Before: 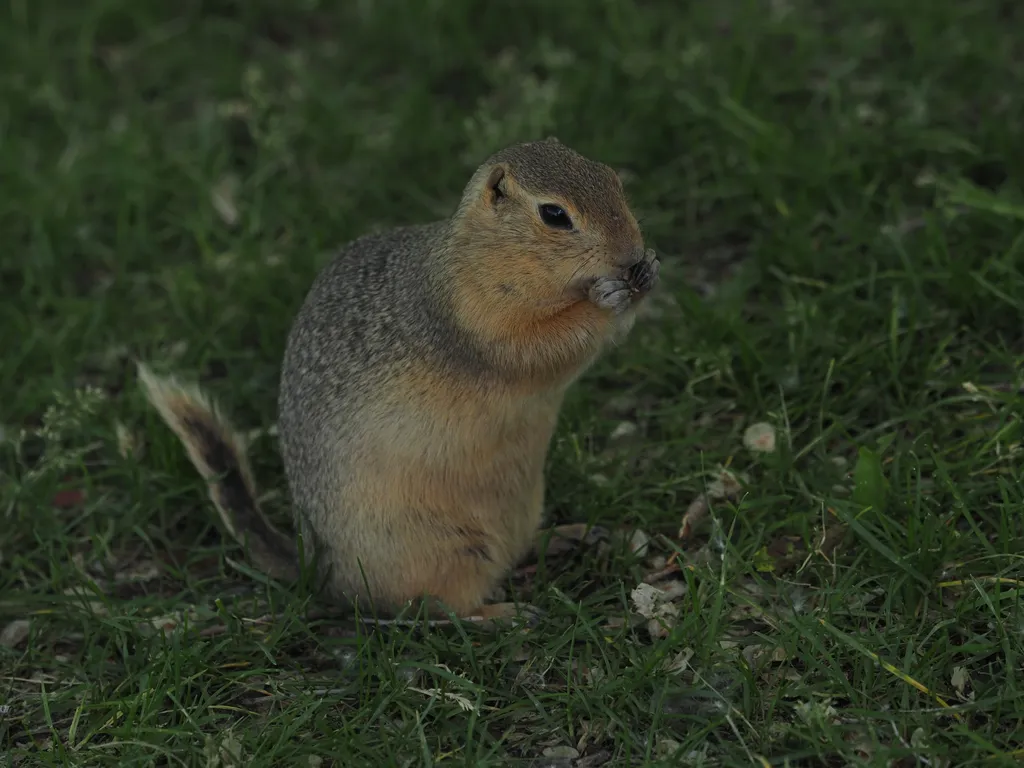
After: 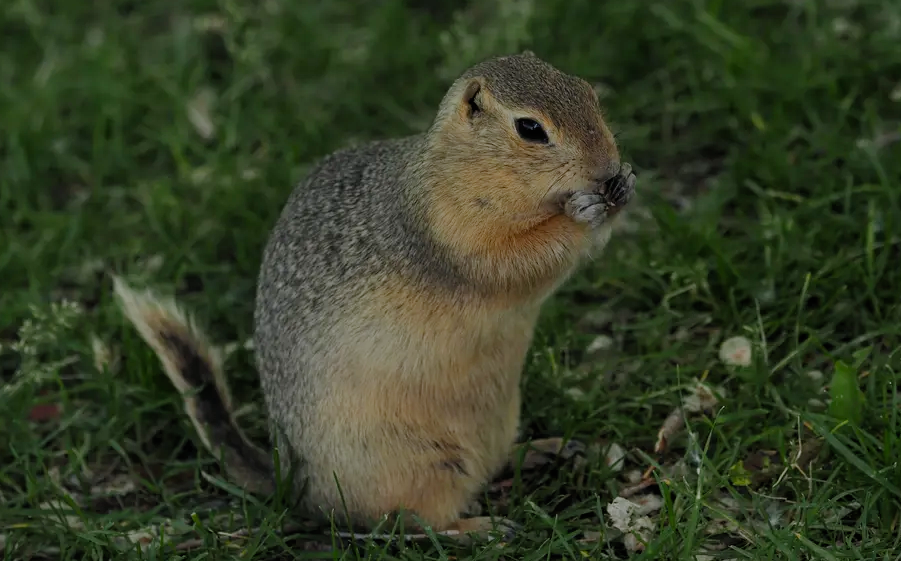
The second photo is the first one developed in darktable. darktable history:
exposure: black level correction 0.001, exposure 0.499 EV, compensate highlight preservation false
filmic rgb: black relative exposure -7.65 EV, white relative exposure 4.56 EV, hardness 3.61, add noise in highlights 0.001, preserve chrominance no, color science v3 (2019), use custom middle-gray values true, contrast in highlights soft
crop and rotate: left 2.346%, top 11.208%, right 9.597%, bottom 15.645%
